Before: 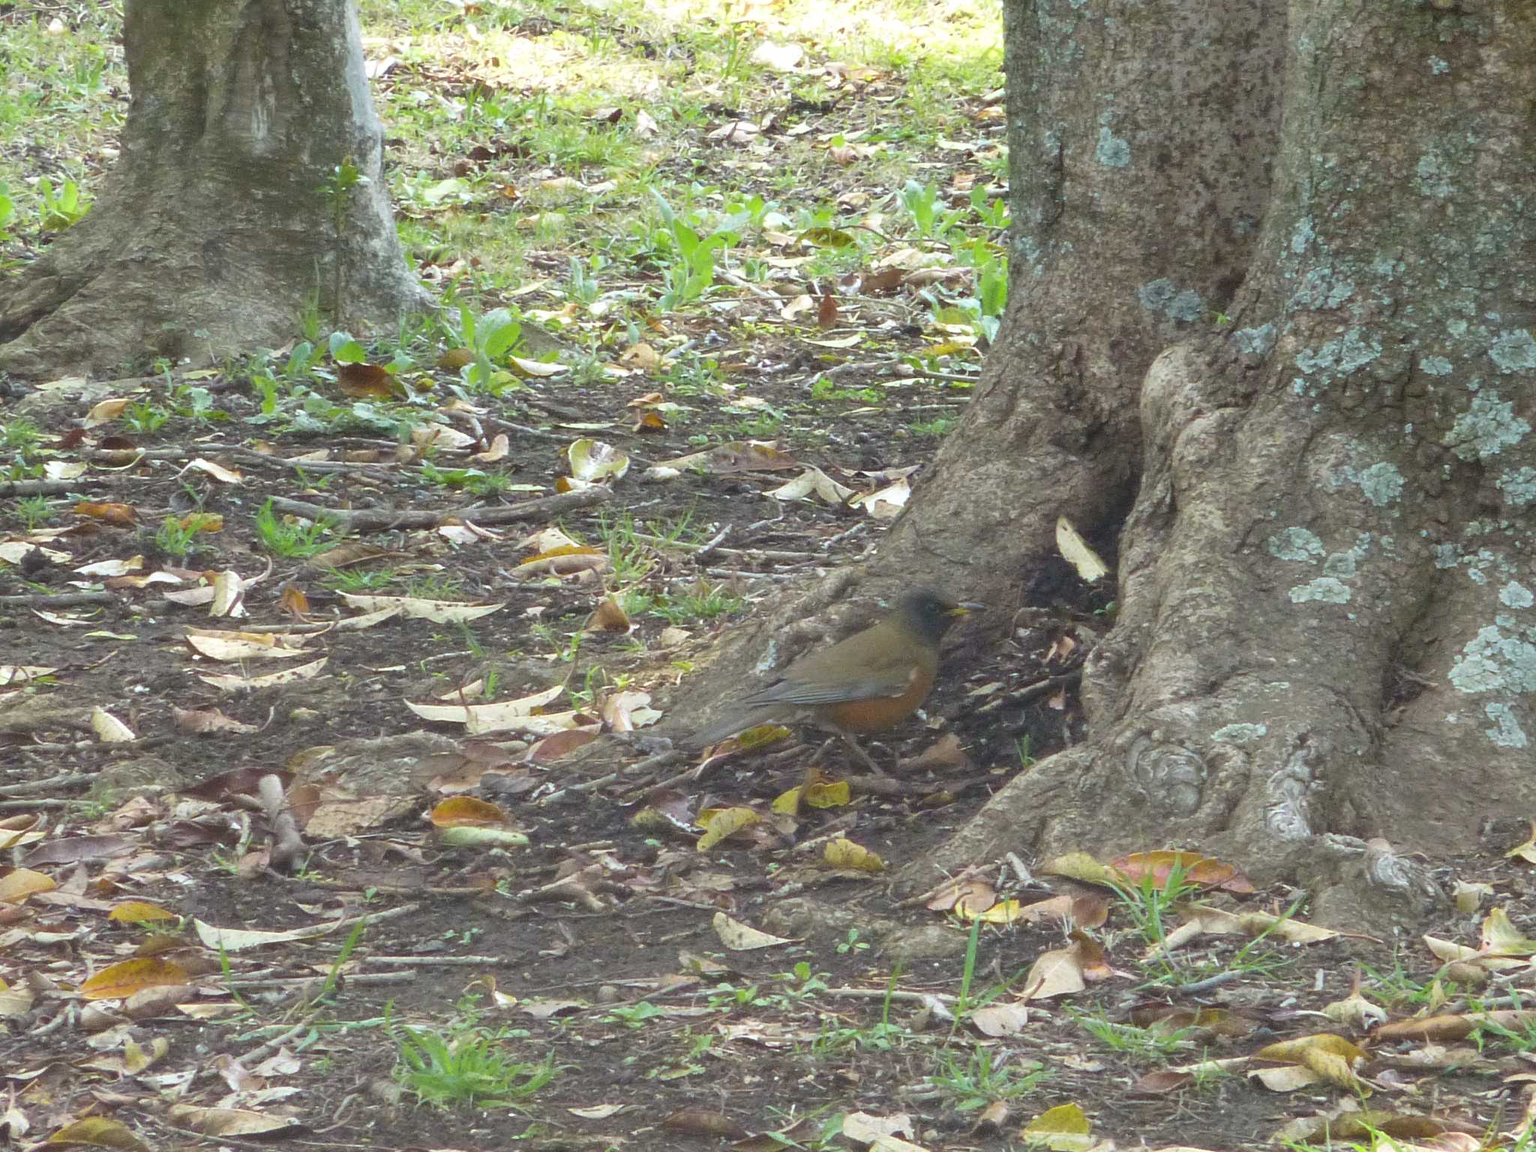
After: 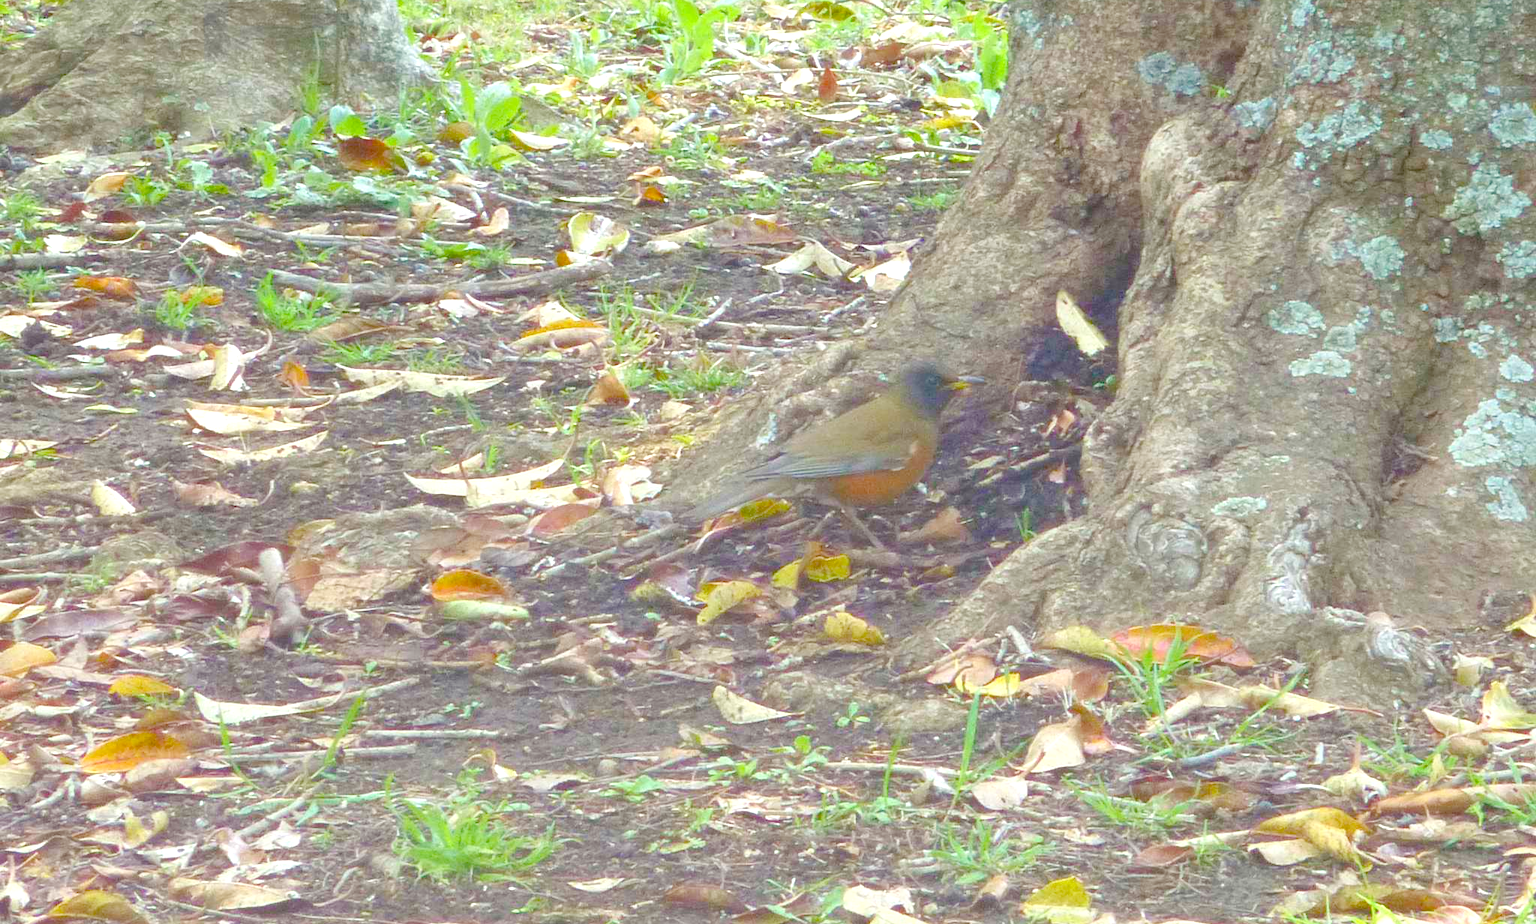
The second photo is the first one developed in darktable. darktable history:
crop and rotate: top 19.673%
levels: levels [0, 0.43, 0.984]
exposure: black level correction 0.001, exposure 0.499 EV, compensate highlight preservation false
color balance rgb: shadows lift › chroma 3.132%, shadows lift › hue 281.75°, perceptual saturation grading › global saturation 20%, perceptual saturation grading › highlights -24.966%, perceptual saturation grading › shadows 49.283%, global vibrance 20%
